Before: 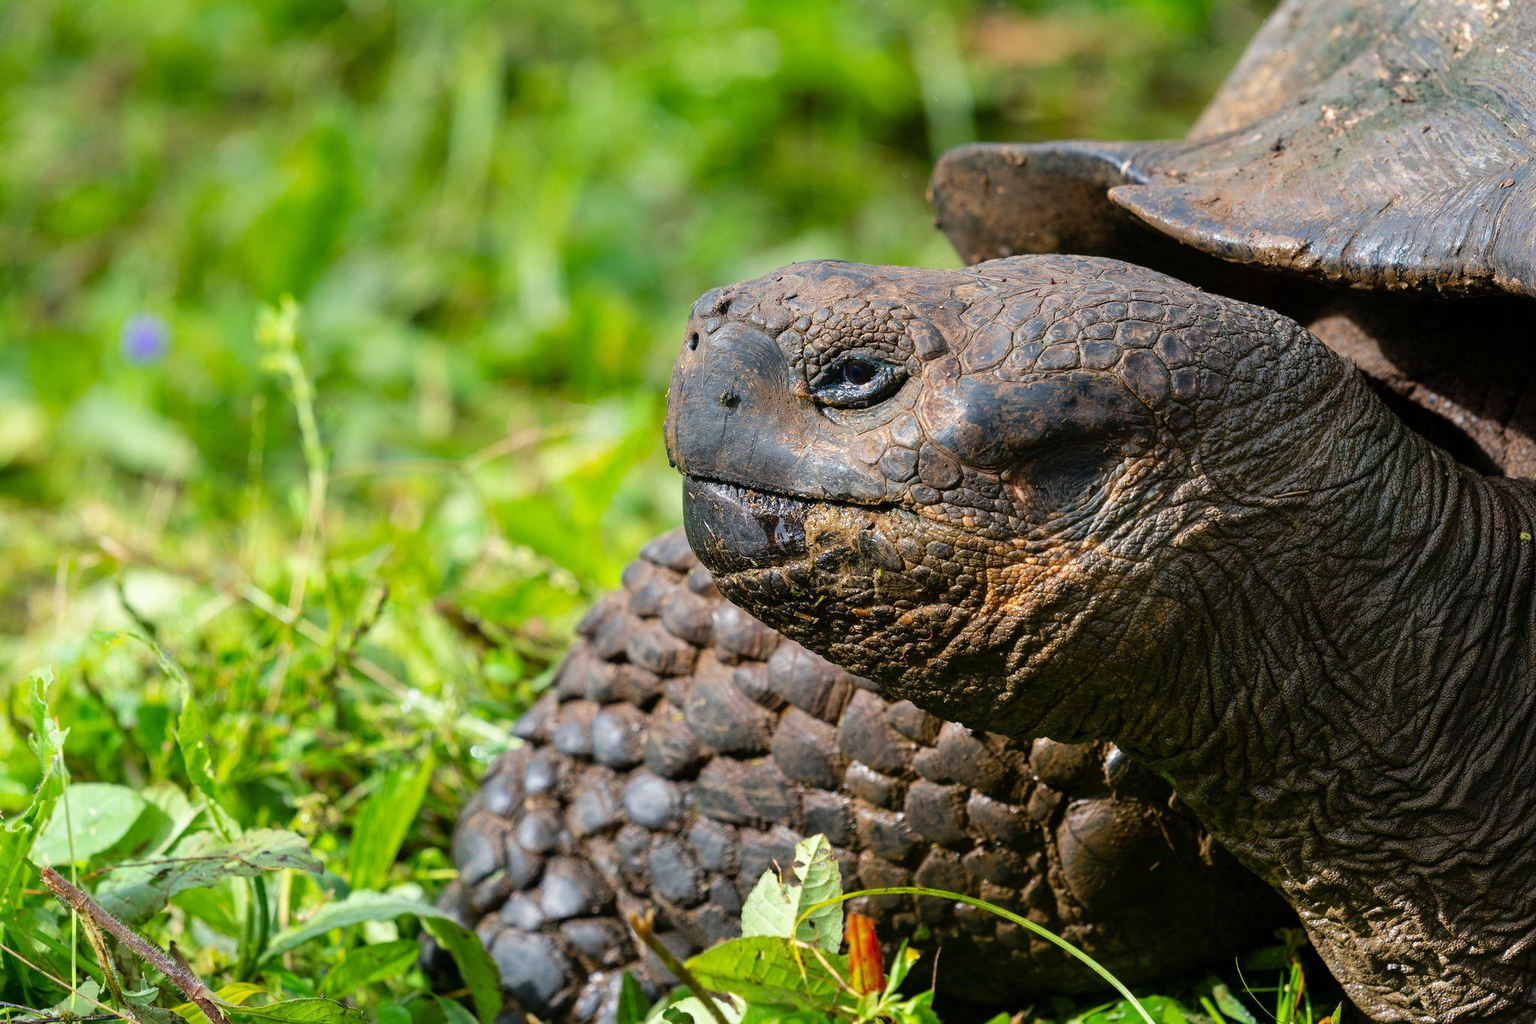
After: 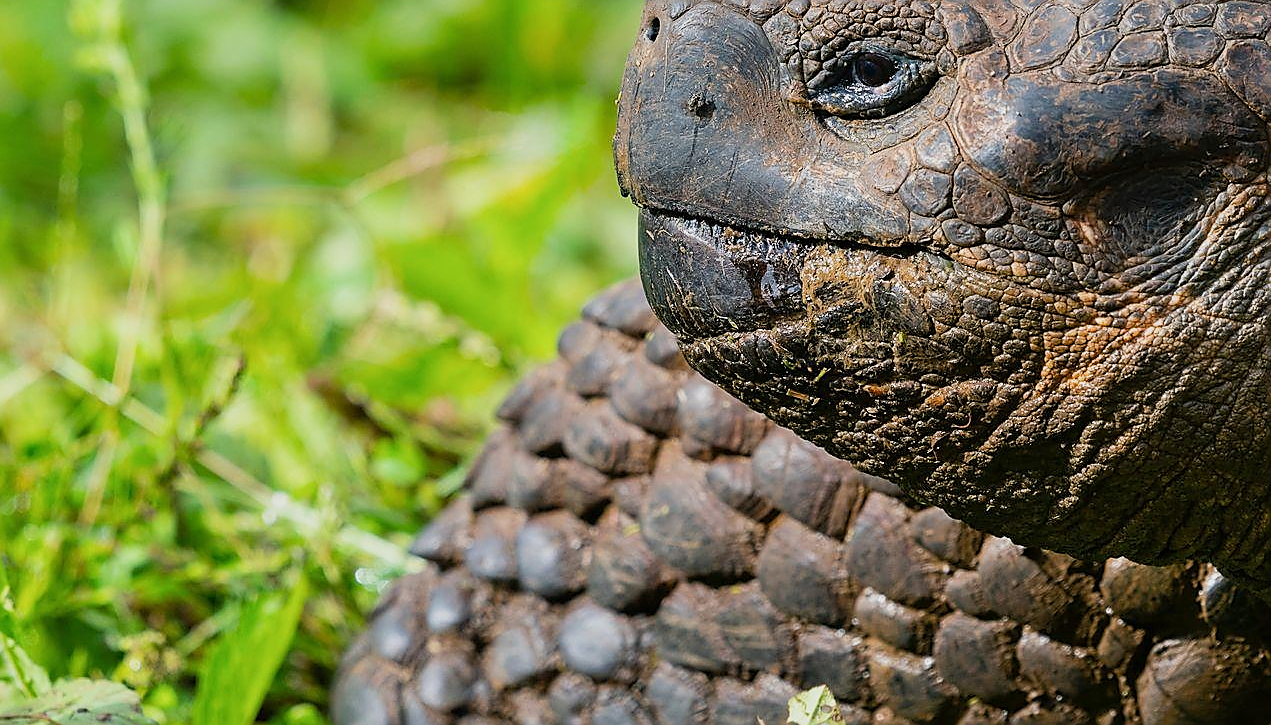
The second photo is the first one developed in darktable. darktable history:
sigmoid: contrast 1.22, skew 0.65
sharpen: radius 1.4, amount 1.25, threshold 0.7
crop: left 13.312%, top 31.28%, right 24.627%, bottom 15.582%
